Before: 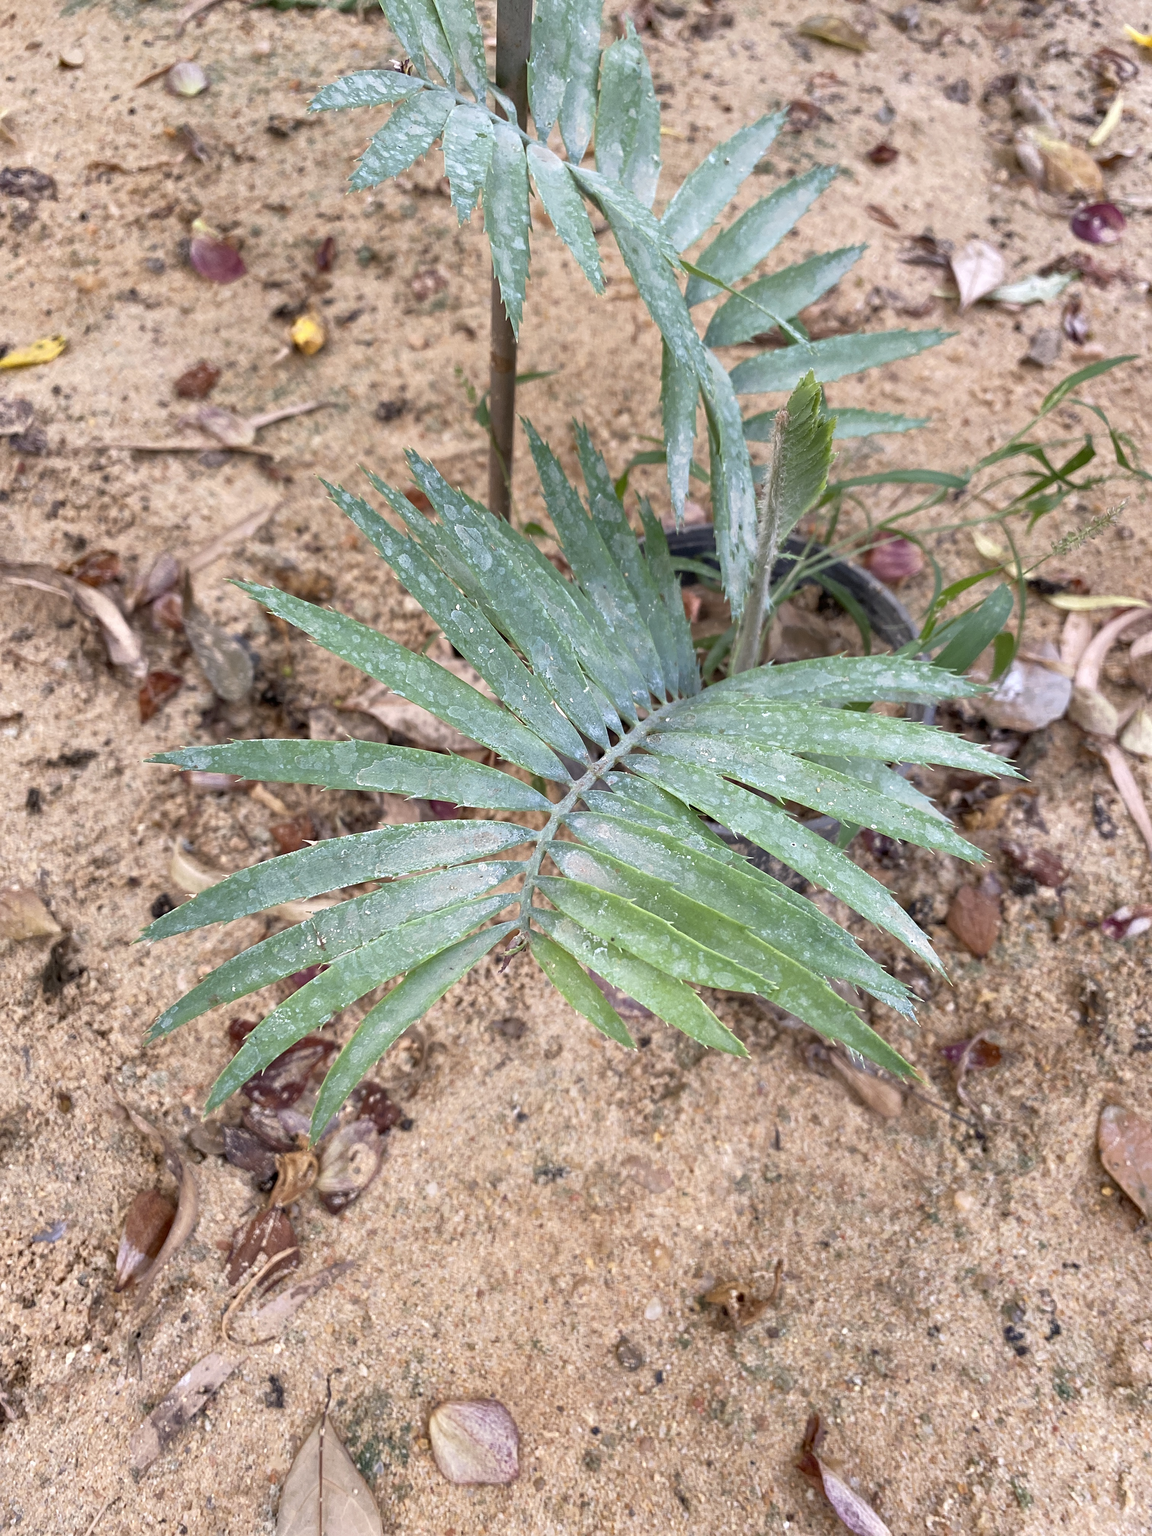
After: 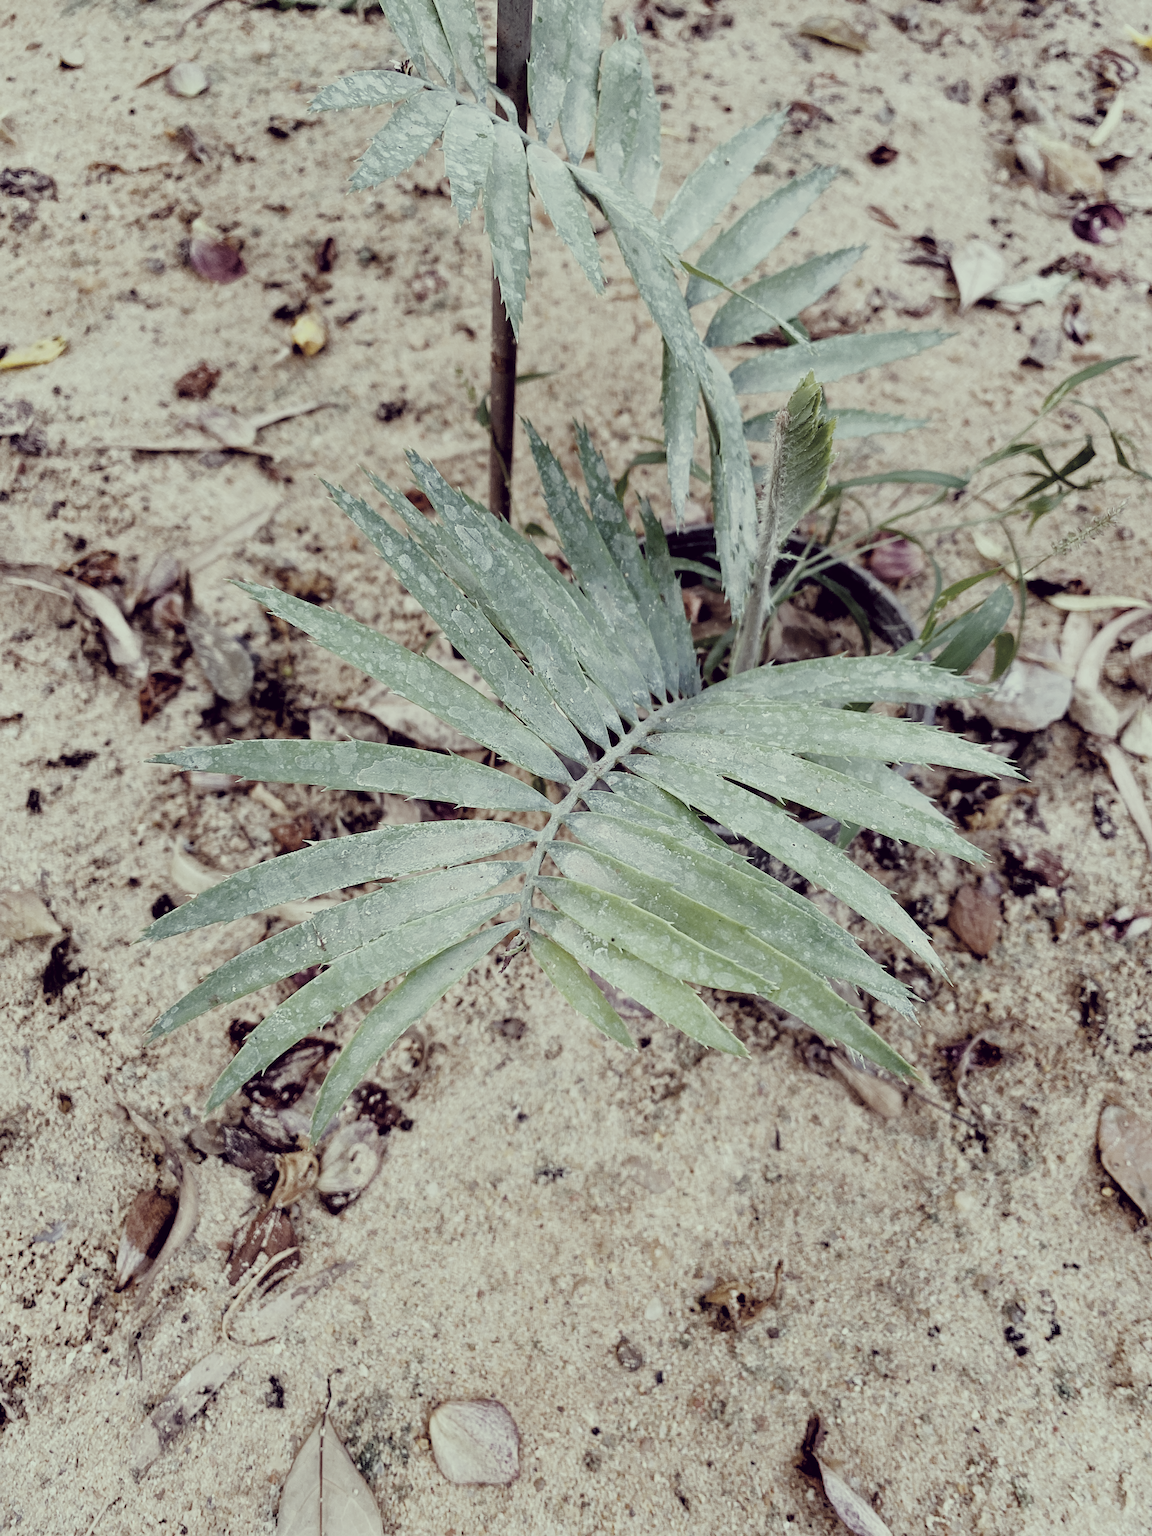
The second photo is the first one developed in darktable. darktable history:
tone equalizer: on, module defaults
filmic rgb: black relative exposure -3.11 EV, white relative exposure 7.07 EV, threshold 5.95 EV, hardness 1.48, contrast 1.346, add noise in highlights 0.001, preserve chrominance no, color science v3 (2019), use custom middle-gray values true, contrast in highlights soft, enable highlight reconstruction true
color correction: highlights a* -20.63, highlights b* 21.05, shadows a* 19.7, shadows b* -19.94, saturation 0.4
